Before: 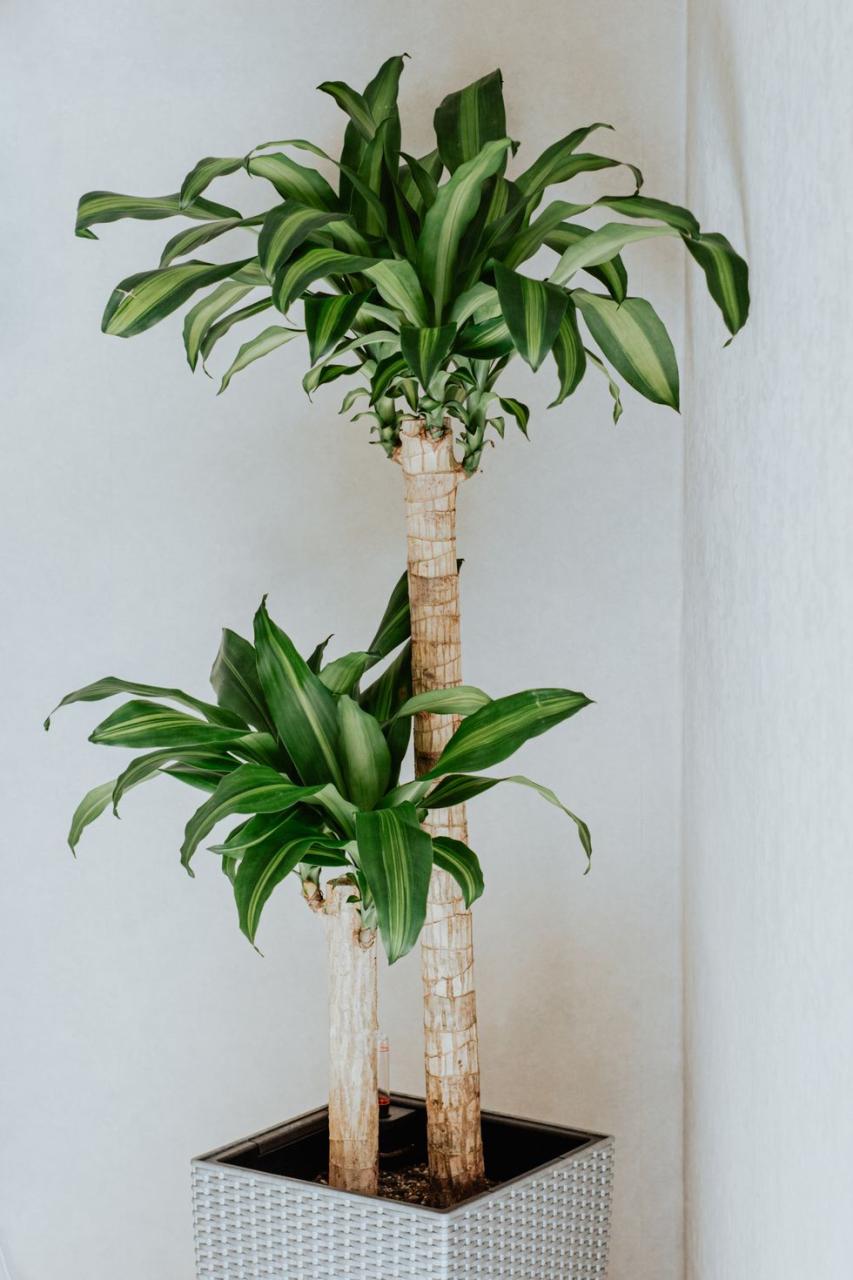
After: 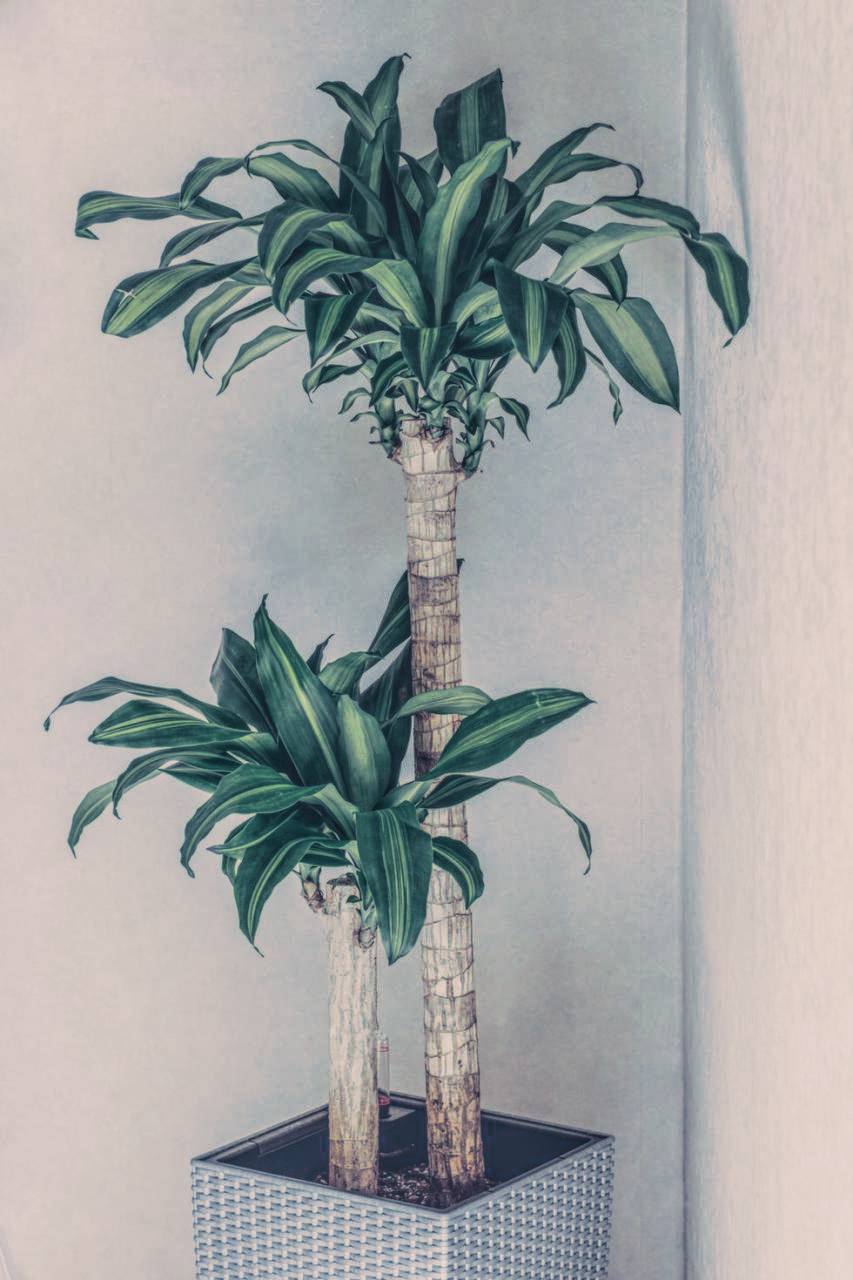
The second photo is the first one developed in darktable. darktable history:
tone curve: curves: ch0 [(0, 0.068) (1, 0.961)], color space Lab, linked channels, preserve colors none
color correction #1: saturation 0.5
color correction "1": highlights a* -3.28, highlights b* -6.24, shadows a* 3.1, shadows b* 5.19
split-toning: shadows › hue 226.8°, shadows › saturation 0.56, highlights › hue 28.8°, balance -40, compress 0% | blend: blend mode normal, opacity 60%; mask: uniform (no mask)
local contrast: highlights 20%, shadows 30%, detail 200%, midtone range 0.2 | blend: blend mode normal, opacity 65%; mask: uniform (no mask)
